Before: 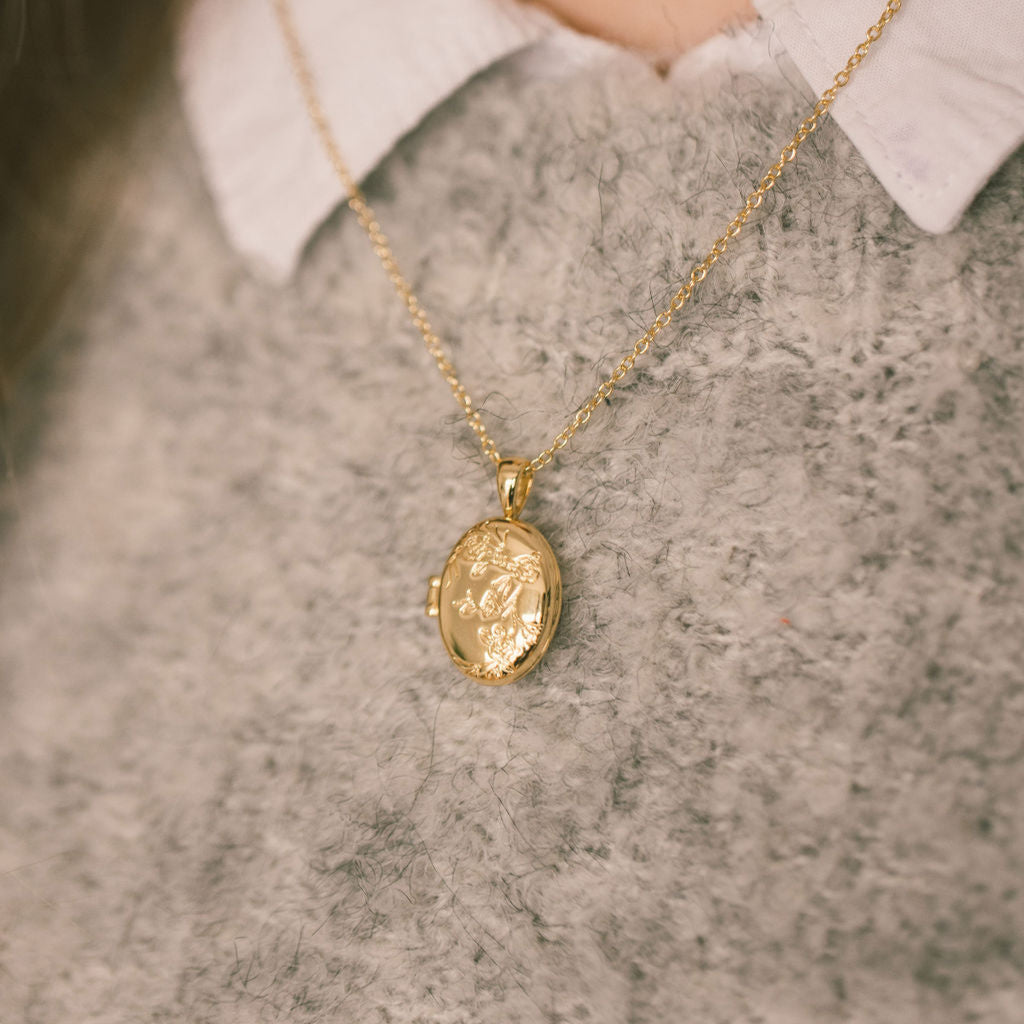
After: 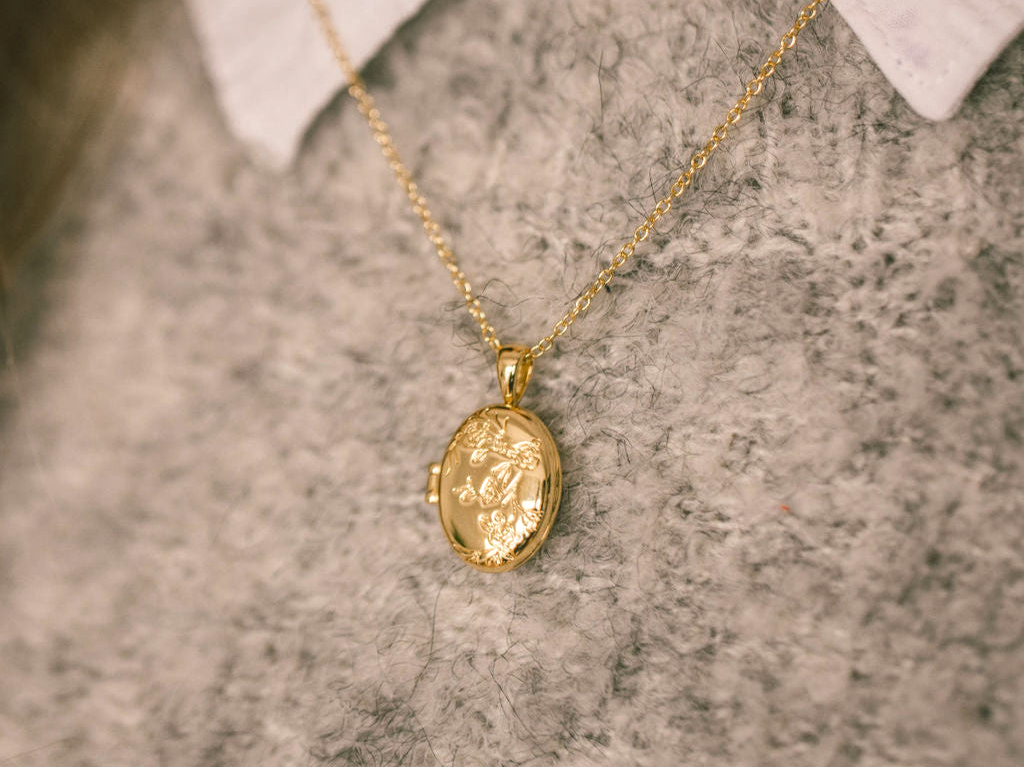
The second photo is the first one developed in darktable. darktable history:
local contrast: highlights 1%, shadows 7%, detail 134%
crop: top 11.047%, bottom 13.958%
color balance rgb: perceptual saturation grading › global saturation 2.376%, global vibrance 20%
